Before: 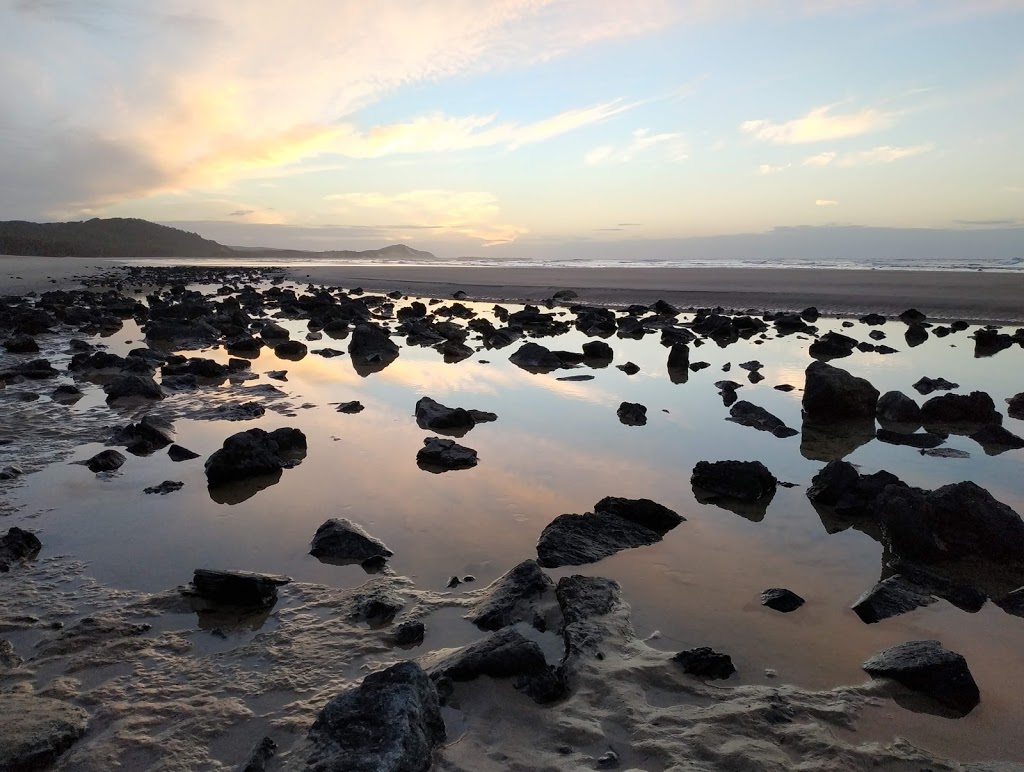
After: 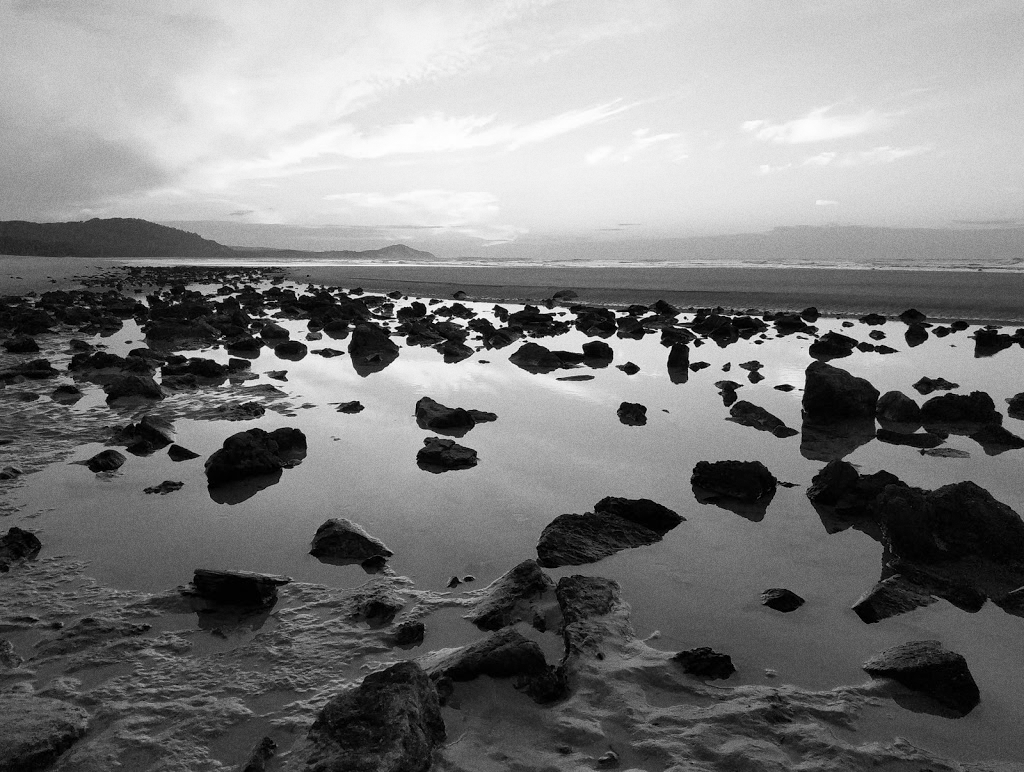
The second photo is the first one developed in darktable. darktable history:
monochrome: a -3.63, b -0.465
grain: coarseness 0.47 ISO
